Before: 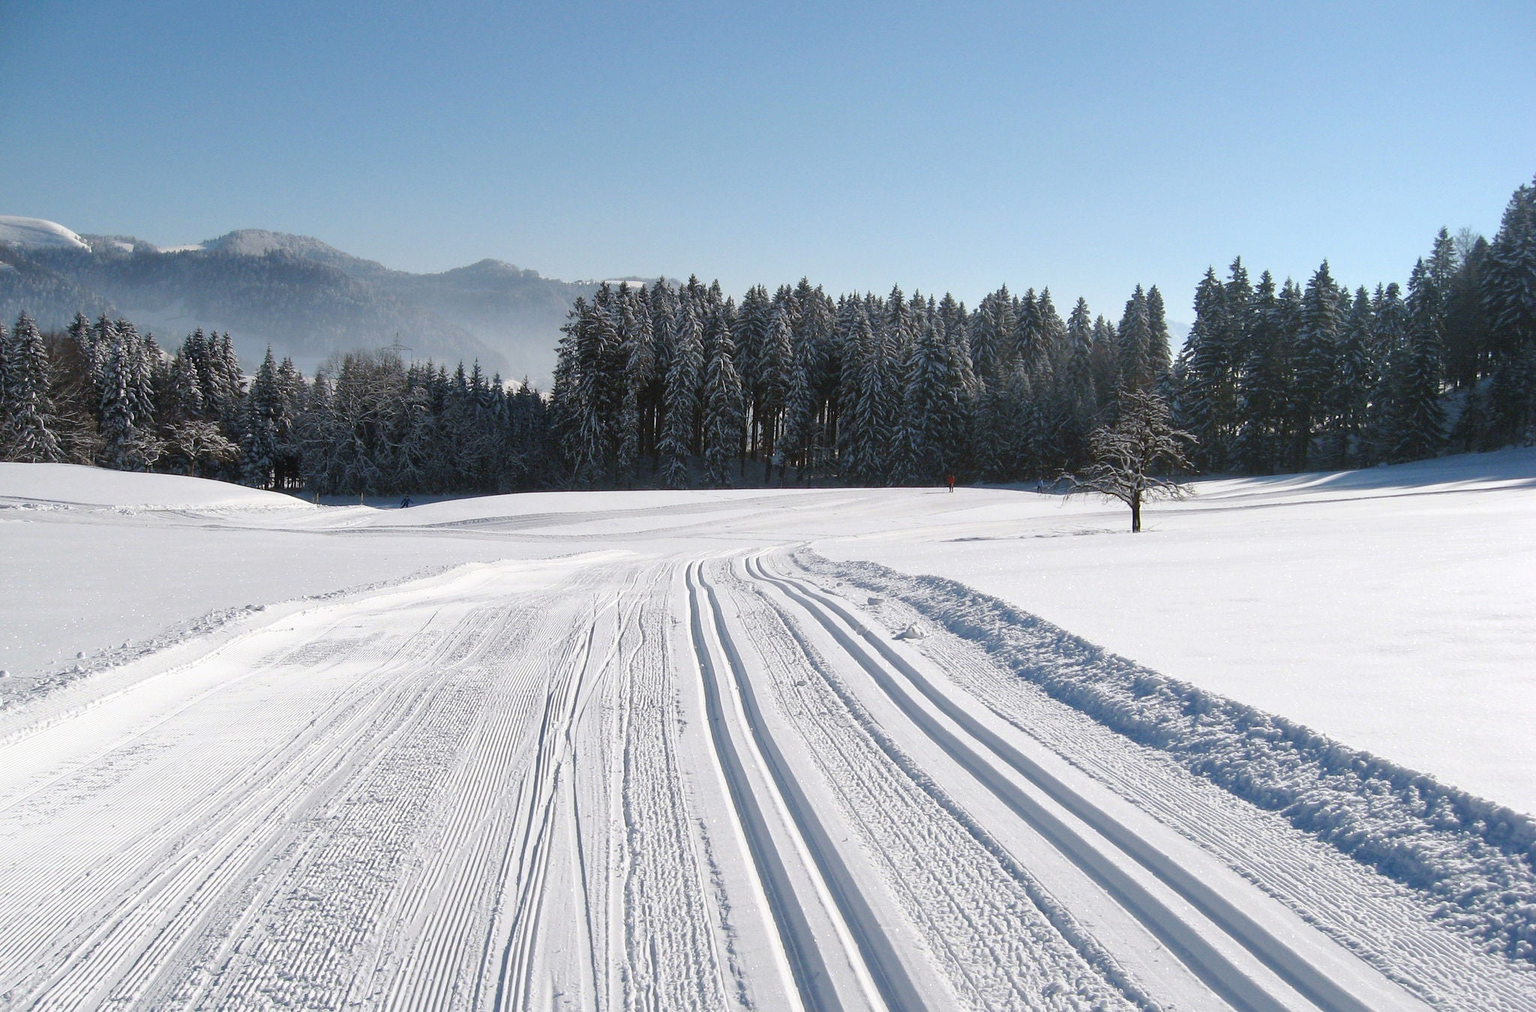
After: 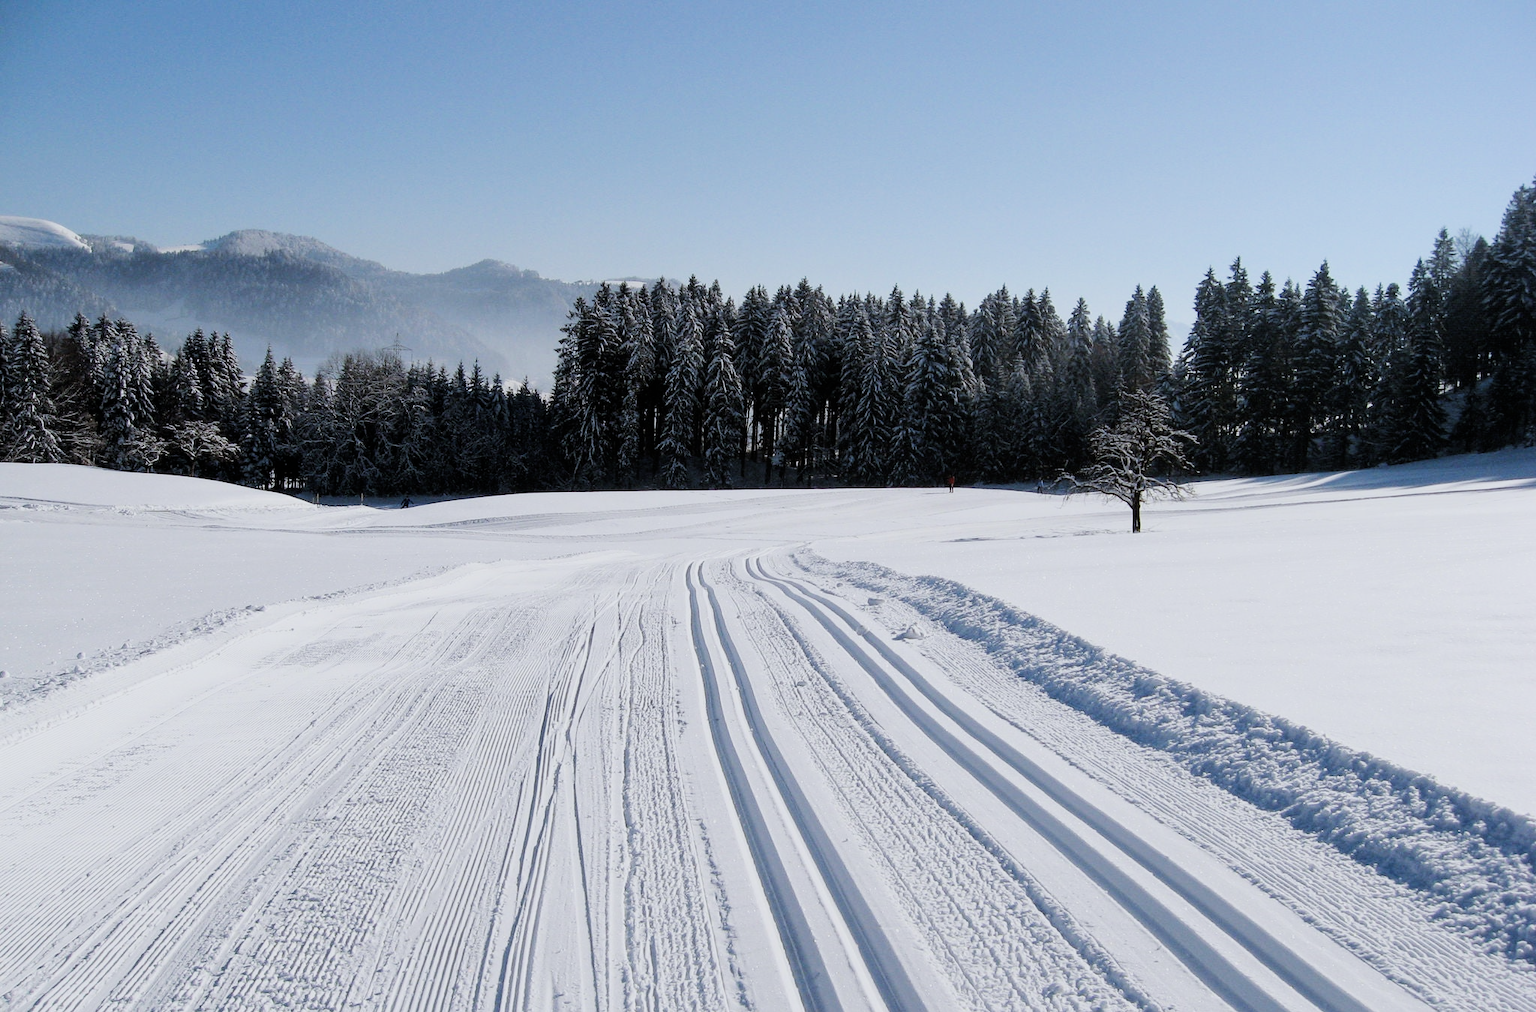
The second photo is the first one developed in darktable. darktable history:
filmic rgb: black relative exposure -5 EV, hardness 2.88, contrast 1.3, highlights saturation mix -30%
white balance: red 0.974, blue 1.044
